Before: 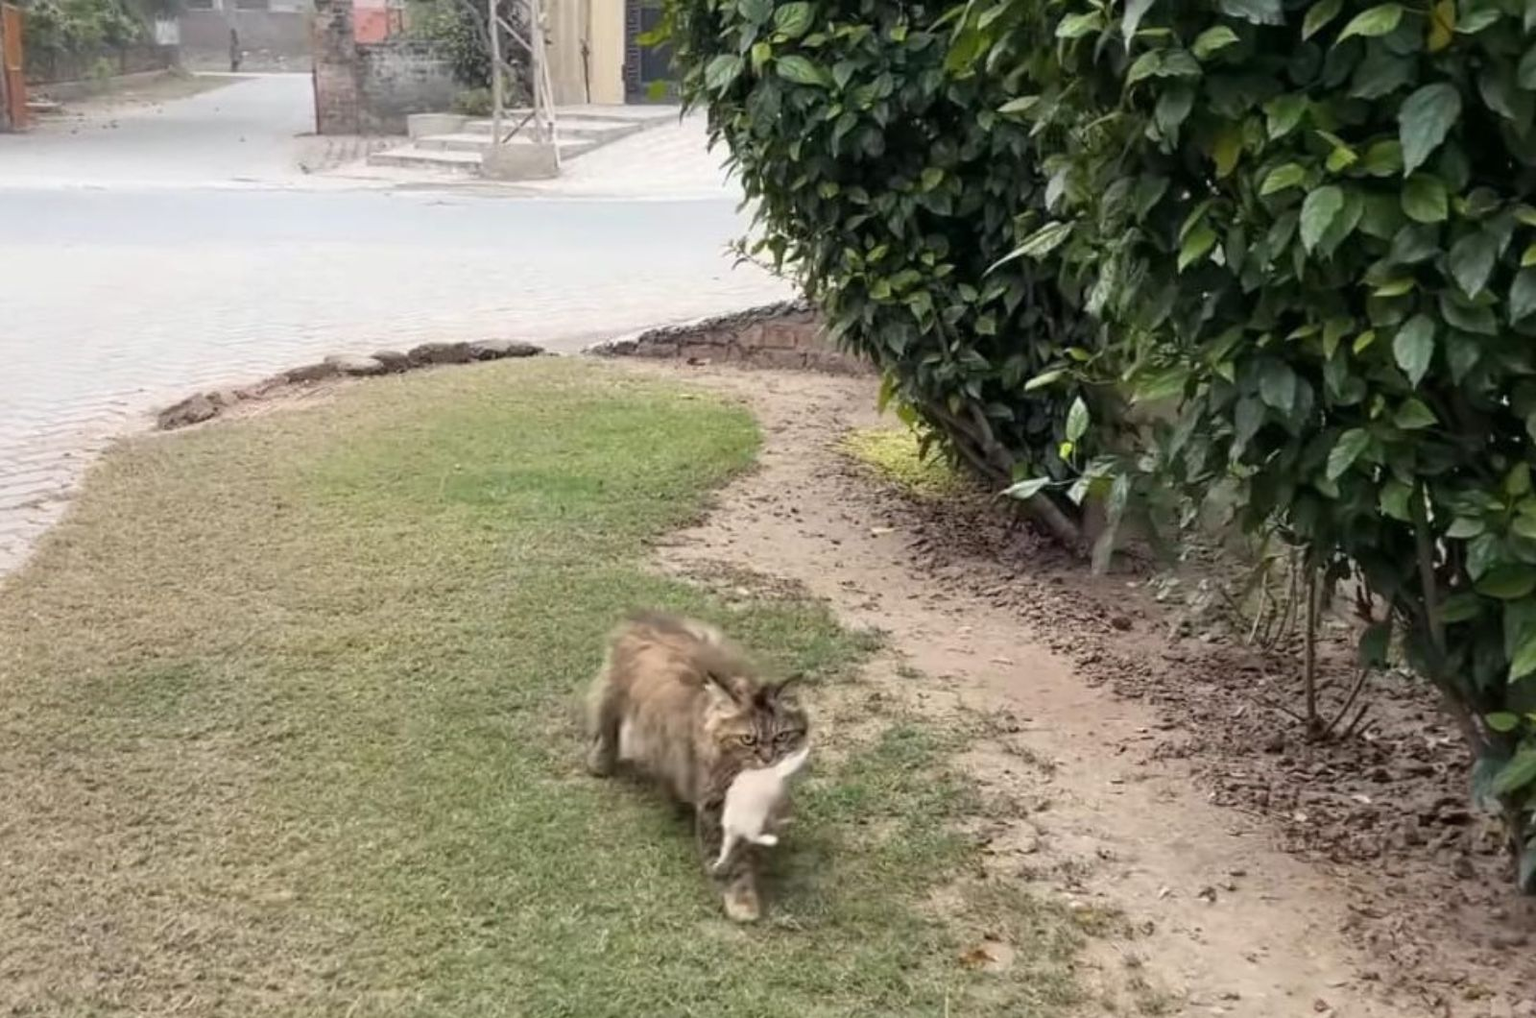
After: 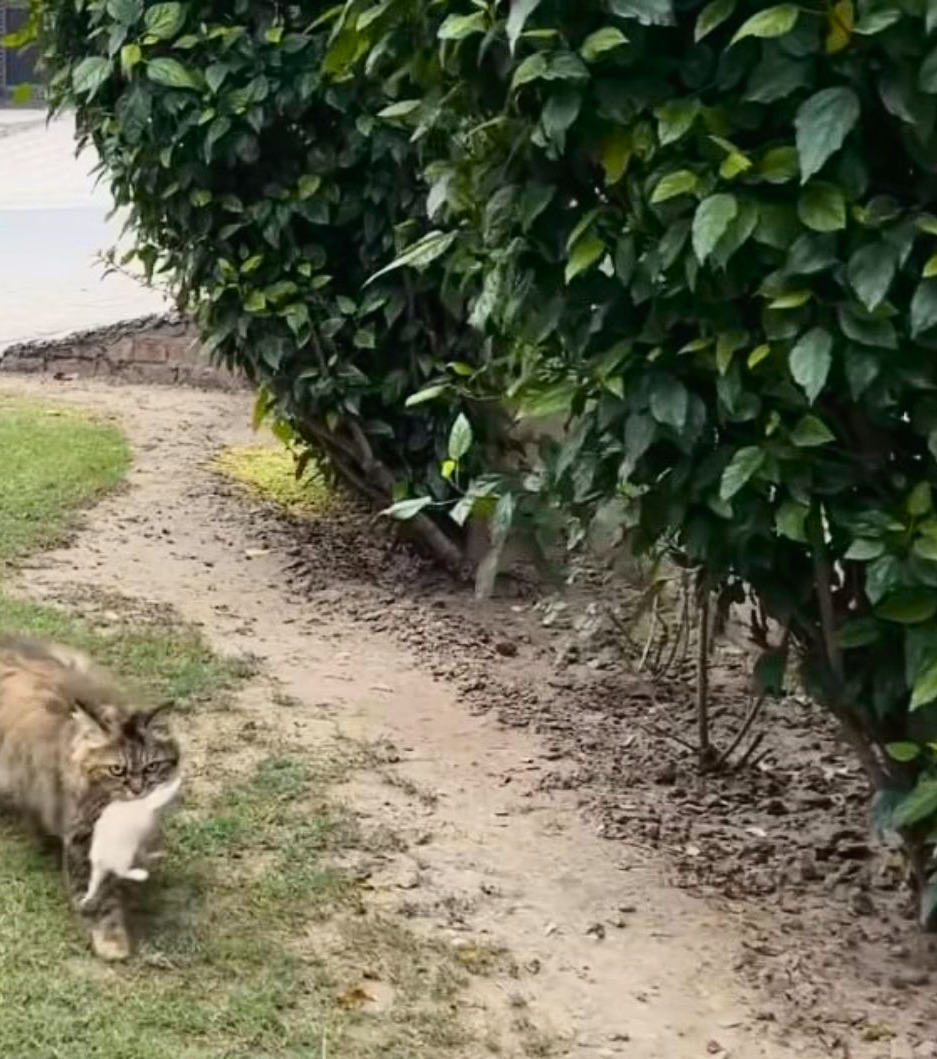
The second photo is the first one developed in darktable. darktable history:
tone curve: curves: ch0 [(0, 0.011) (0.139, 0.106) (0.295, 0.271) (0.499, 0.523) (0.739, 0.782) (0.857, 0.879) (1, 0.967)]; ch1 [(0, 0) (0.272, 0.249) (0.388, 0.385) (0.469, 0.456) (0.495, 0.497) (0.524, 0.518) (0.602, 0.623) (0.725, 0.779) (1, 1)]; ch2 [(0, 0) (0.125, 0.089) (0.353, 0.329) (0.443, 0.408) (0.502, 0.499) (0.548, 0.549) (0.608, 0.635) (1, 1)], color space Lab, independent channels, preserve colors none
crop: left 41.402%
